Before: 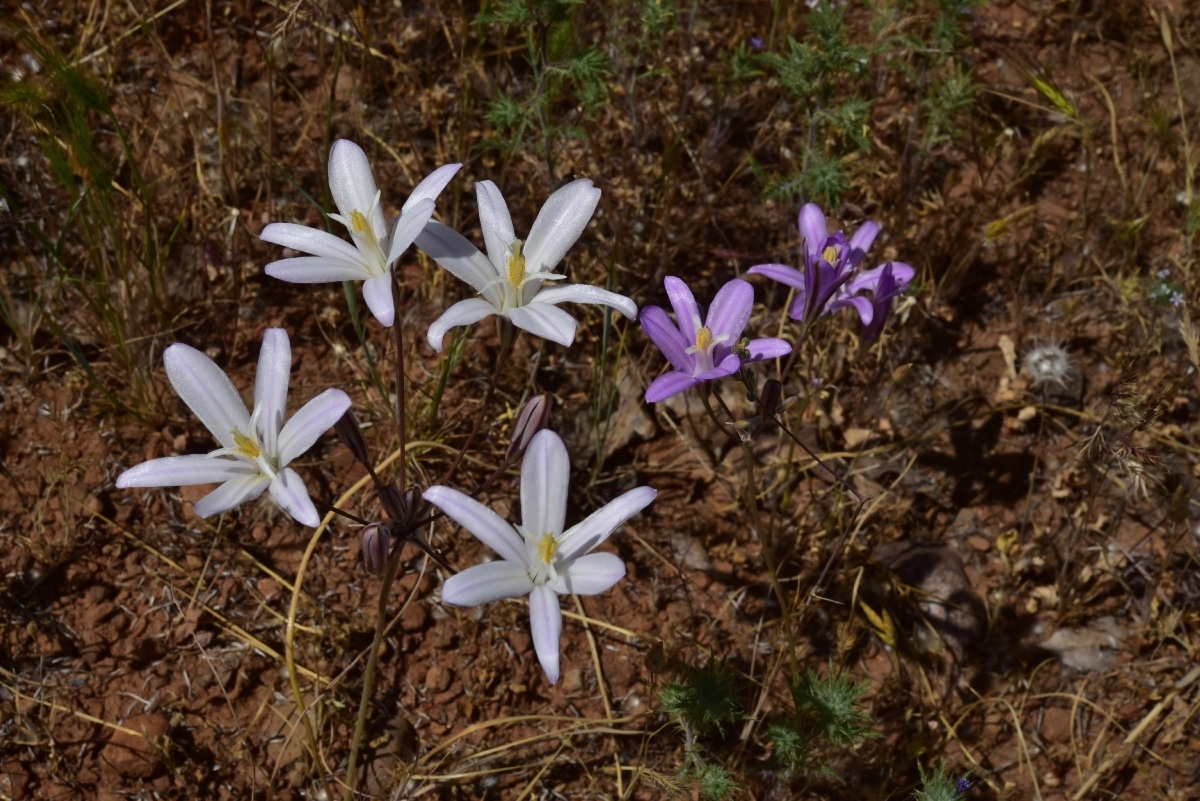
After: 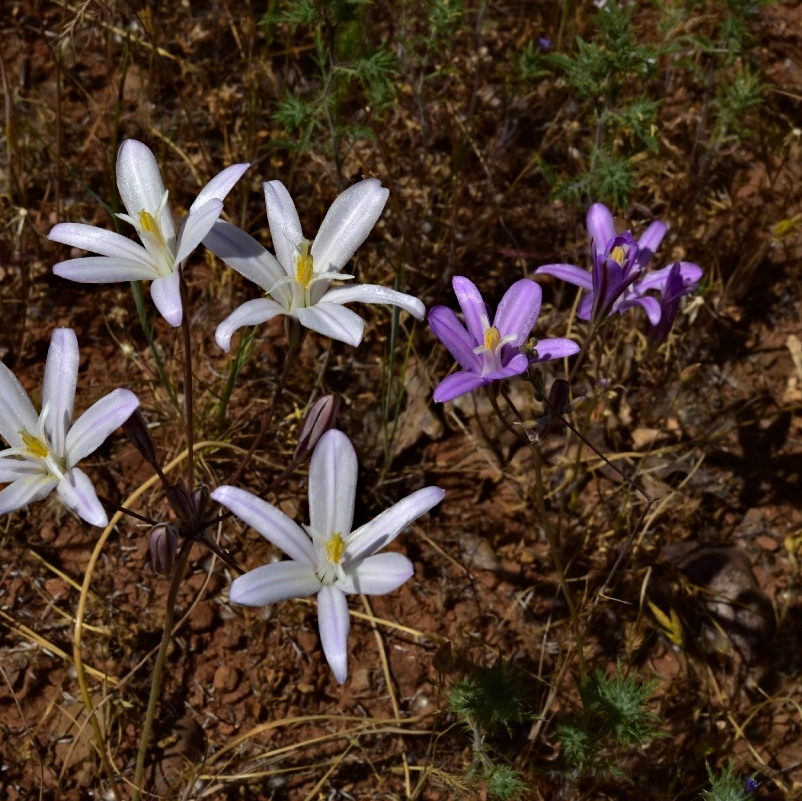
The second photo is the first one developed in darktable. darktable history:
crop and rotate: left 17.732%, right 15.423%
haze removal: compatibility mode true, adaptive false
color balance: contrast 10%
